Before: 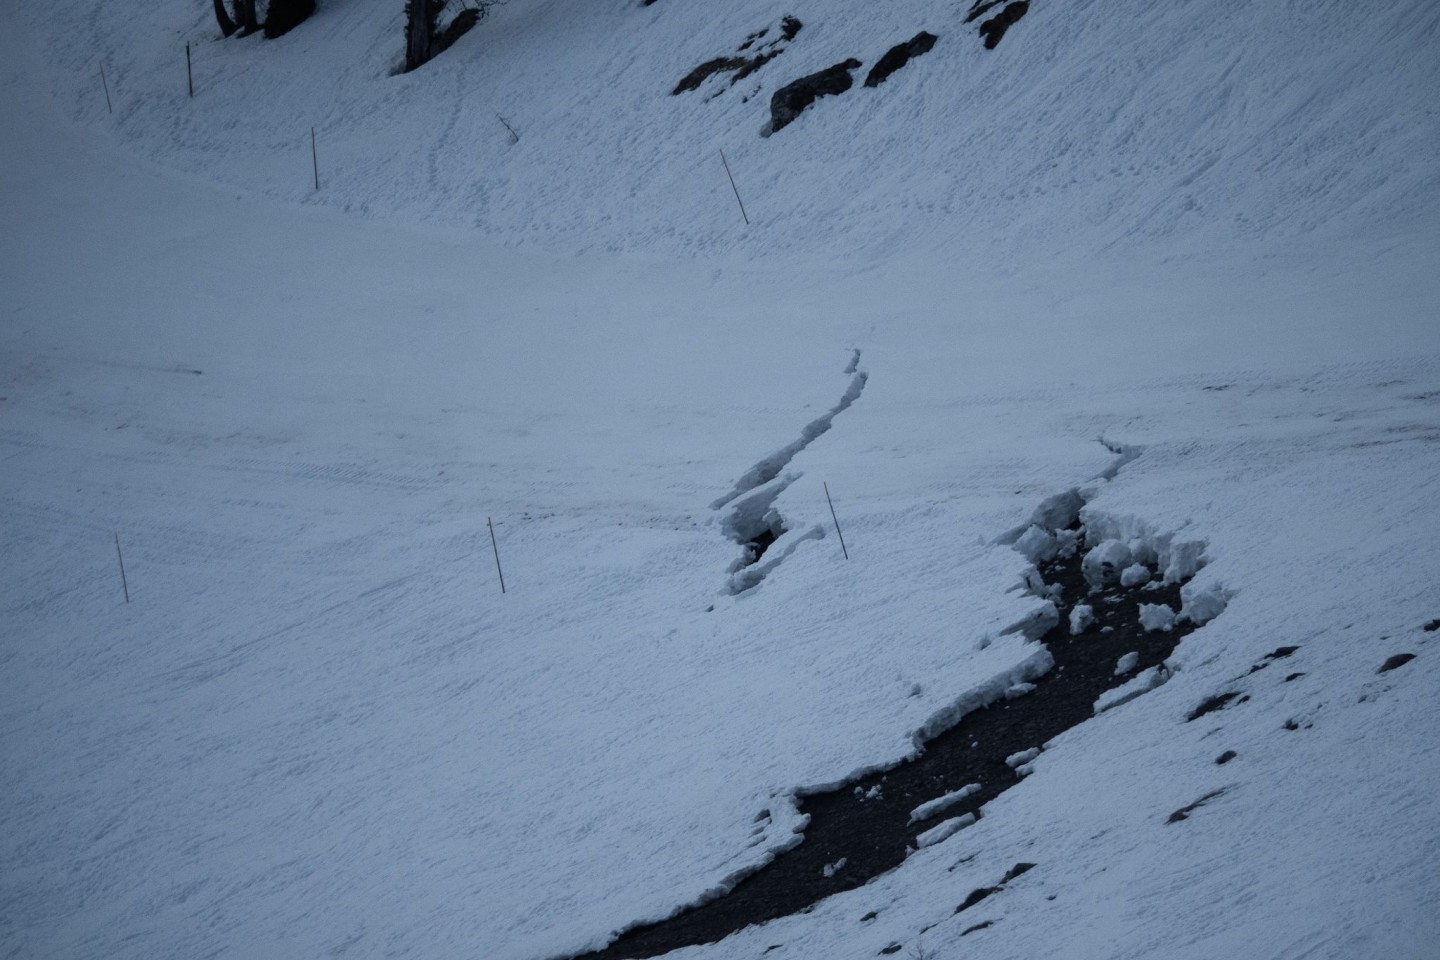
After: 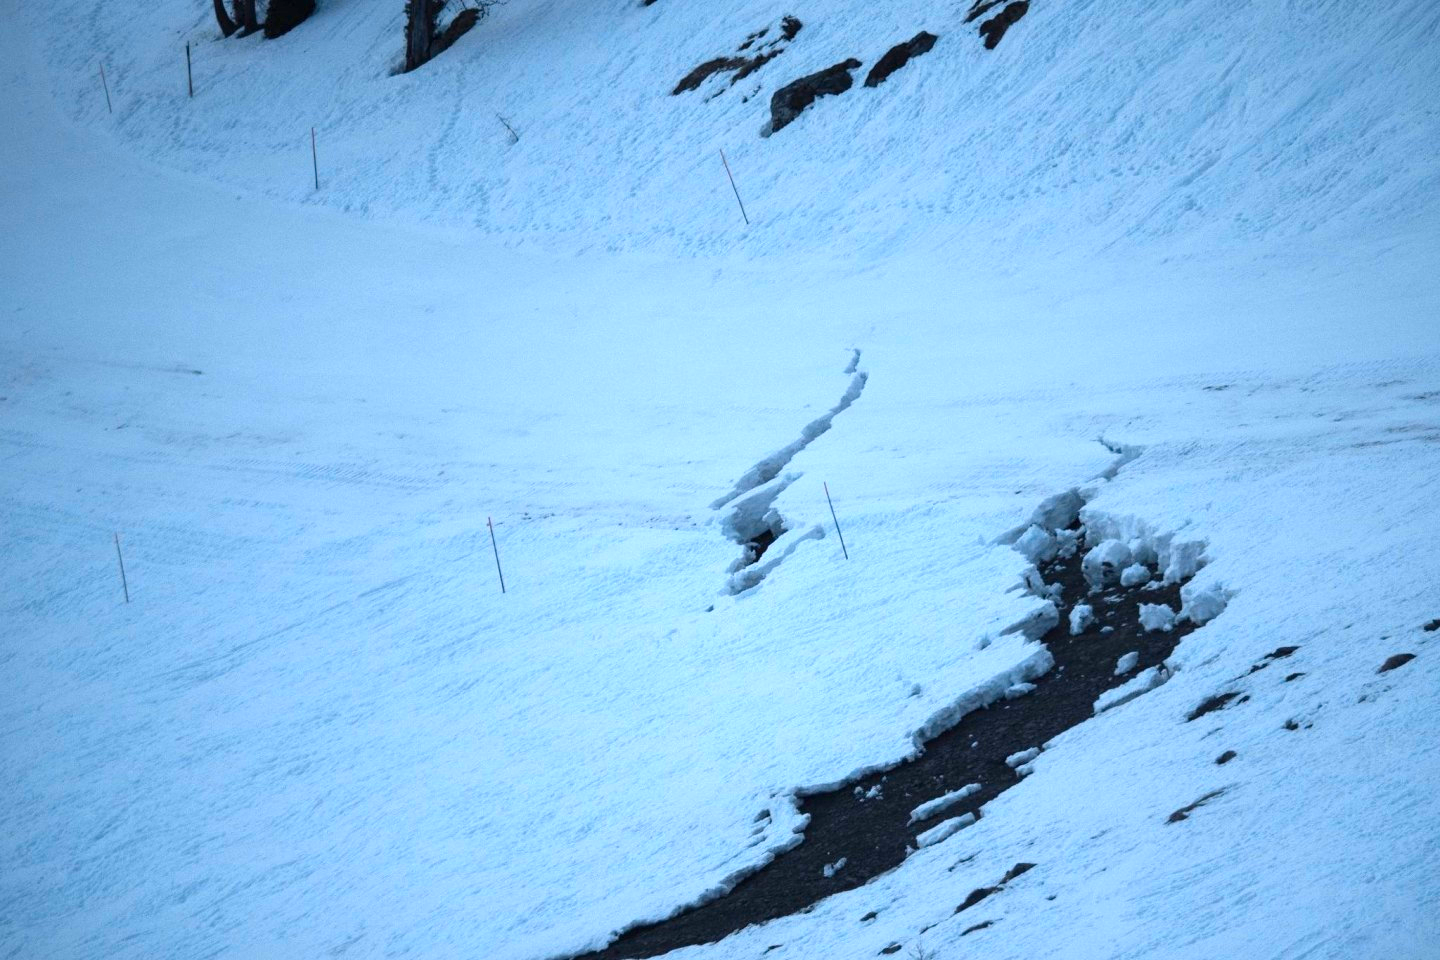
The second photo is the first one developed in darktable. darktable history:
color zones: curves: ch1 [(0.263, 0.53) (0.376, 0.287) (0.487, 0.512) (0.748, 0.547) (1, 0.513)]; ch2 [(0.262, 0.45) (0.751, 0.477)], mix 31.98%
exposure: black level correction 0, exposure 1.2 EV, compensate highlight preservation false
color balance rgb: perceptual saturation grading › global saturation 25%, global vibrance 20%
